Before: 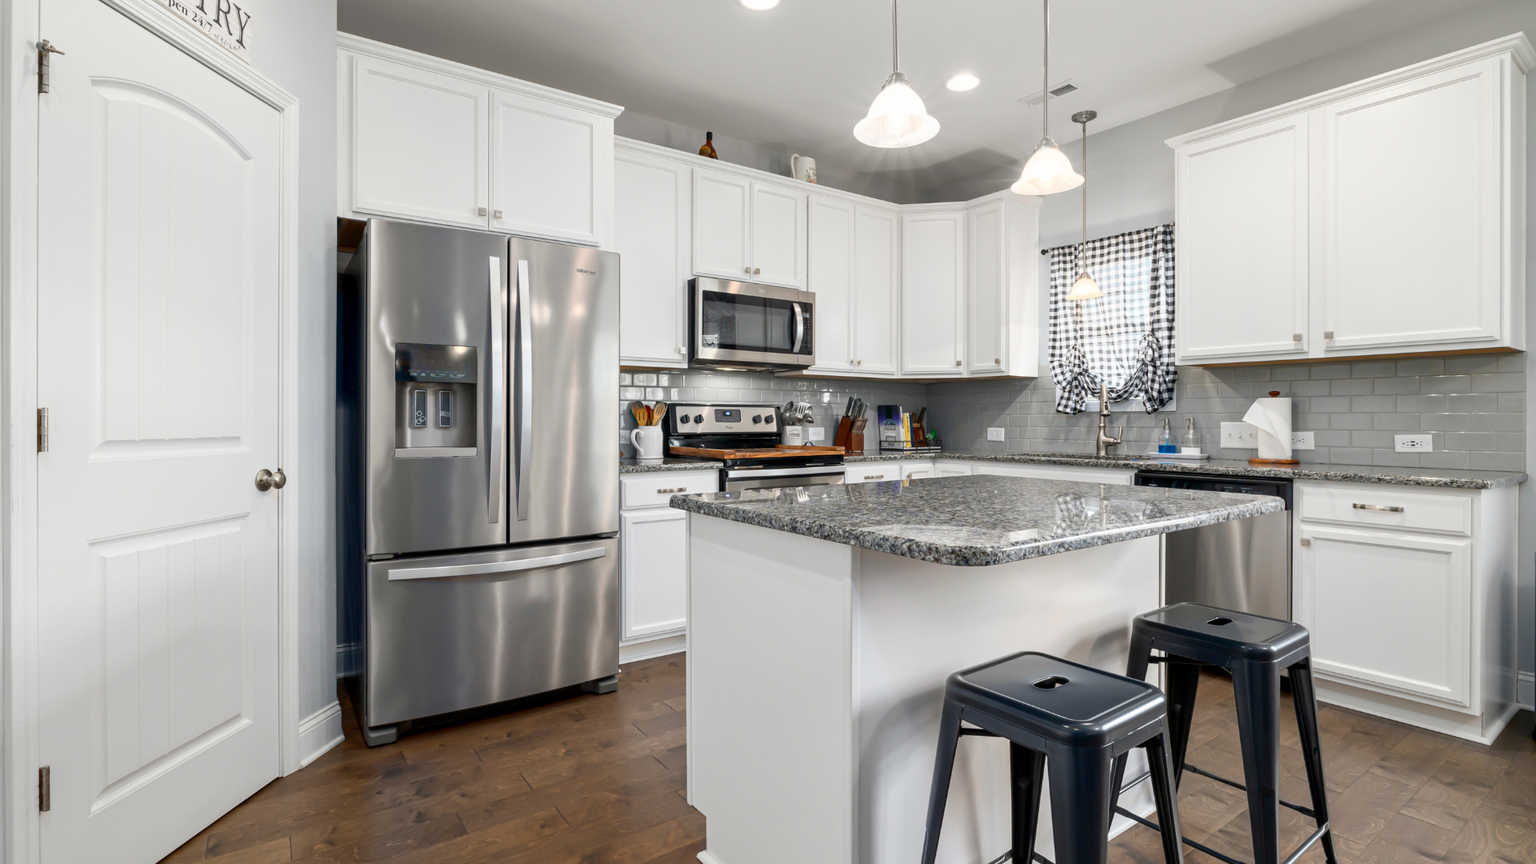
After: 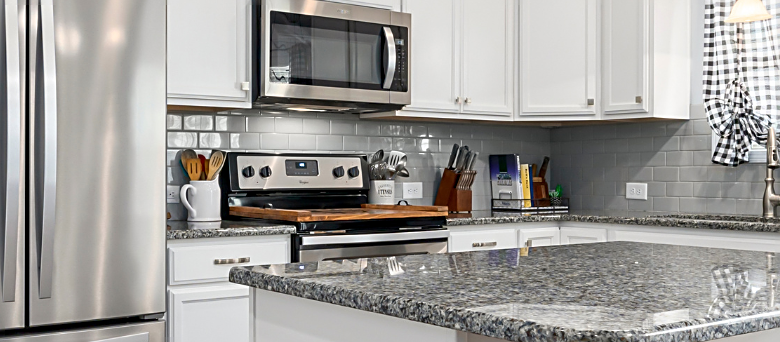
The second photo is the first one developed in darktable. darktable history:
crop: left 31.677%, top 32.626%, right 27.692%, bottom 35.686%
sharpen: on, module defaults
